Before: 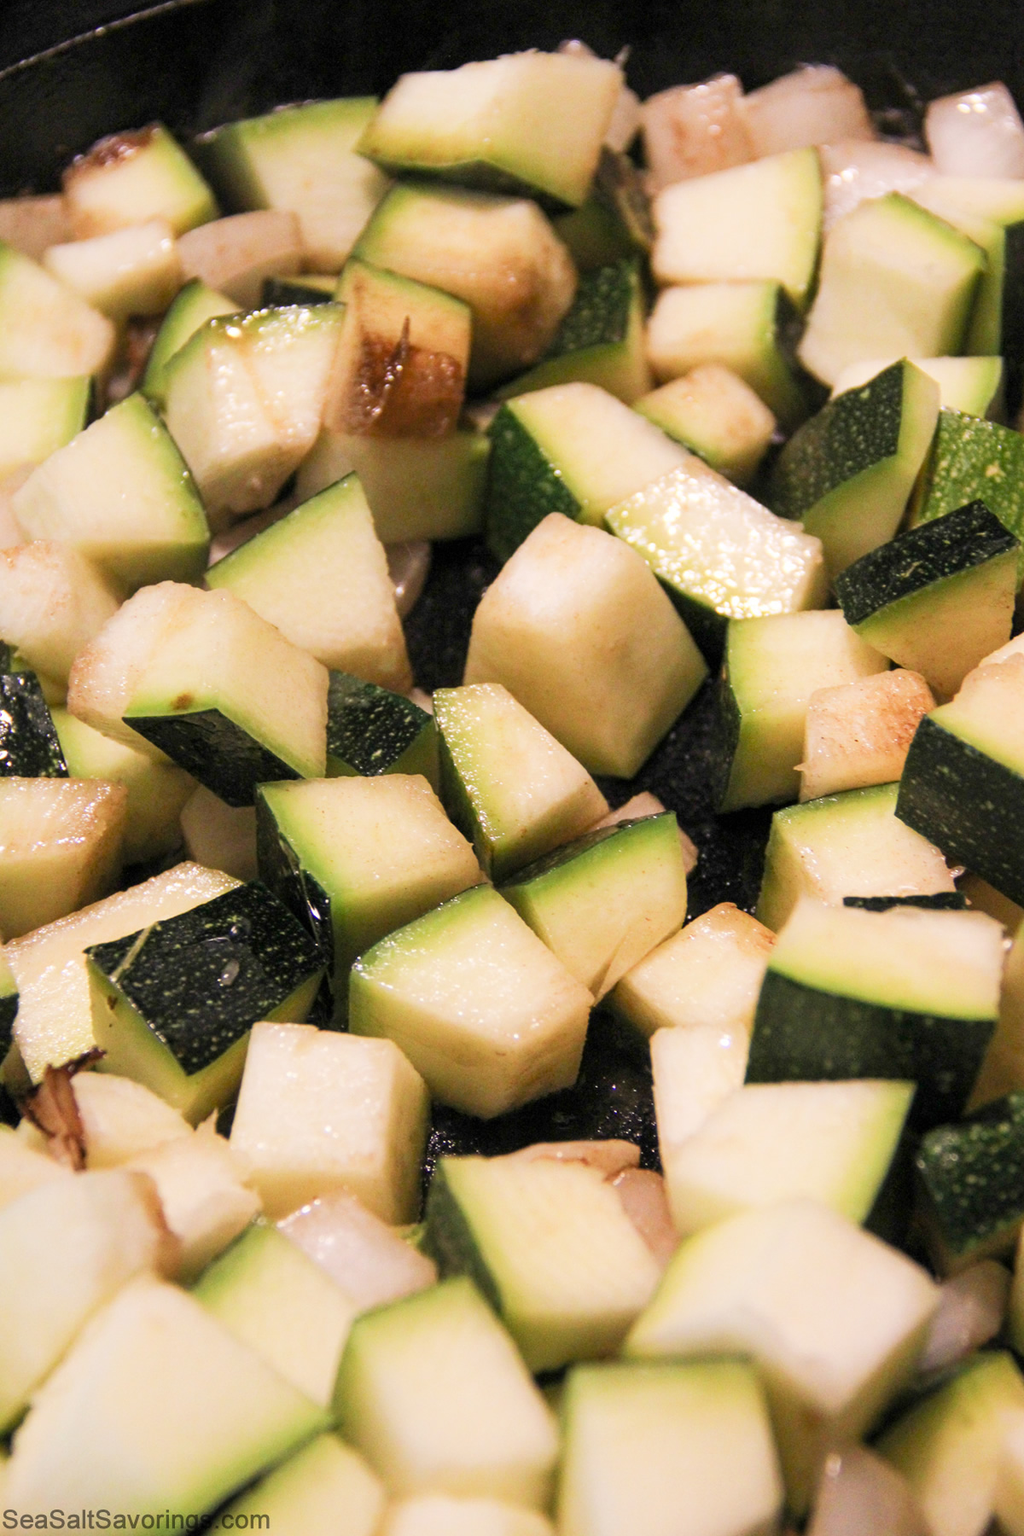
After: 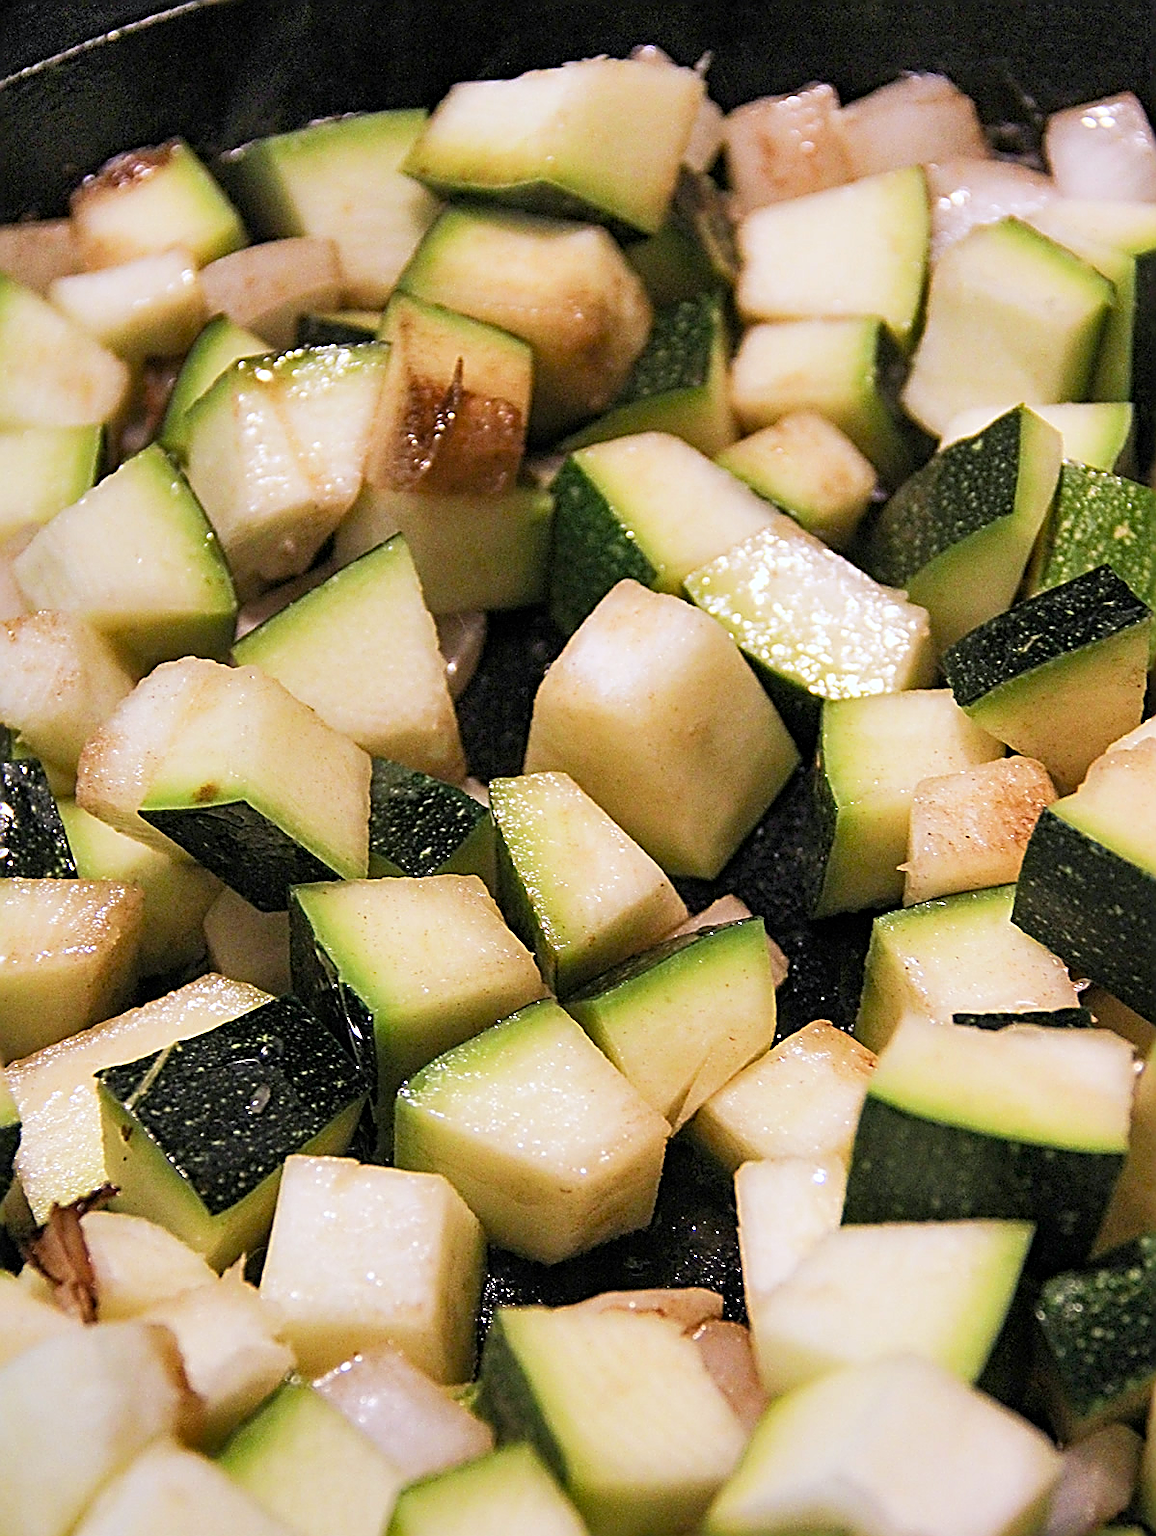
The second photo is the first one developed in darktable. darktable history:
white balance: red 0.967, blue 1.049
color correction: saturation 0.99
haze removal: compatibility mode true, adaptive false
shadows and highlights: shadows 53, soften with gaussian
crop and rotate: top 0%, bottom 11.49%
tone equalizer: on, module defaults
exposure: compensate highlight preservation false
sharpen: amount 1.861
